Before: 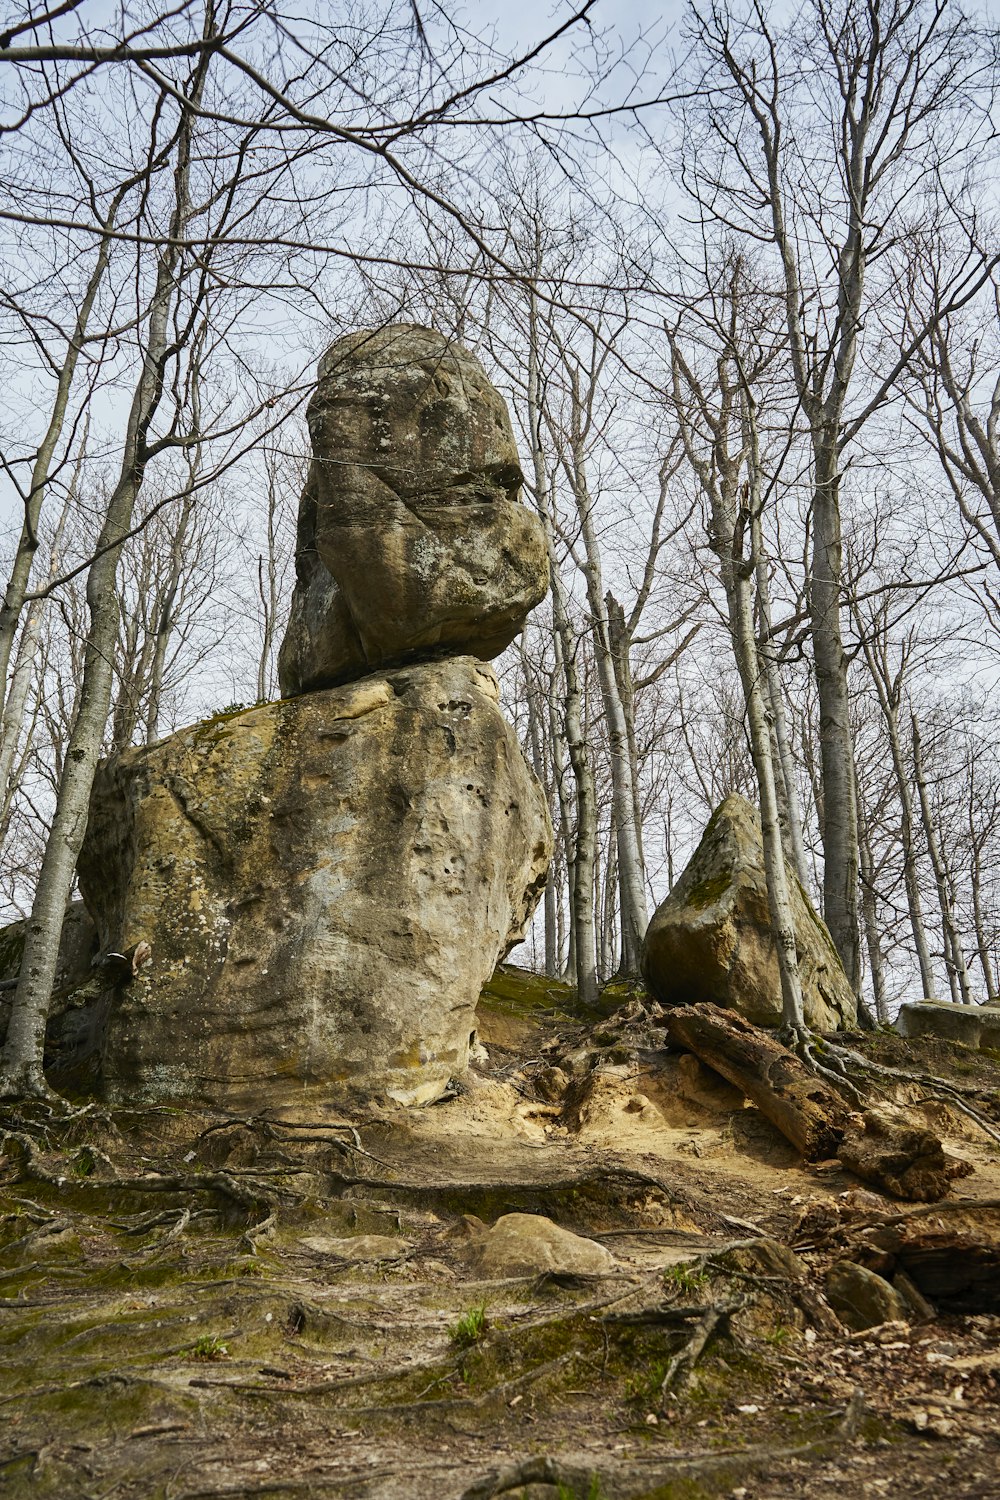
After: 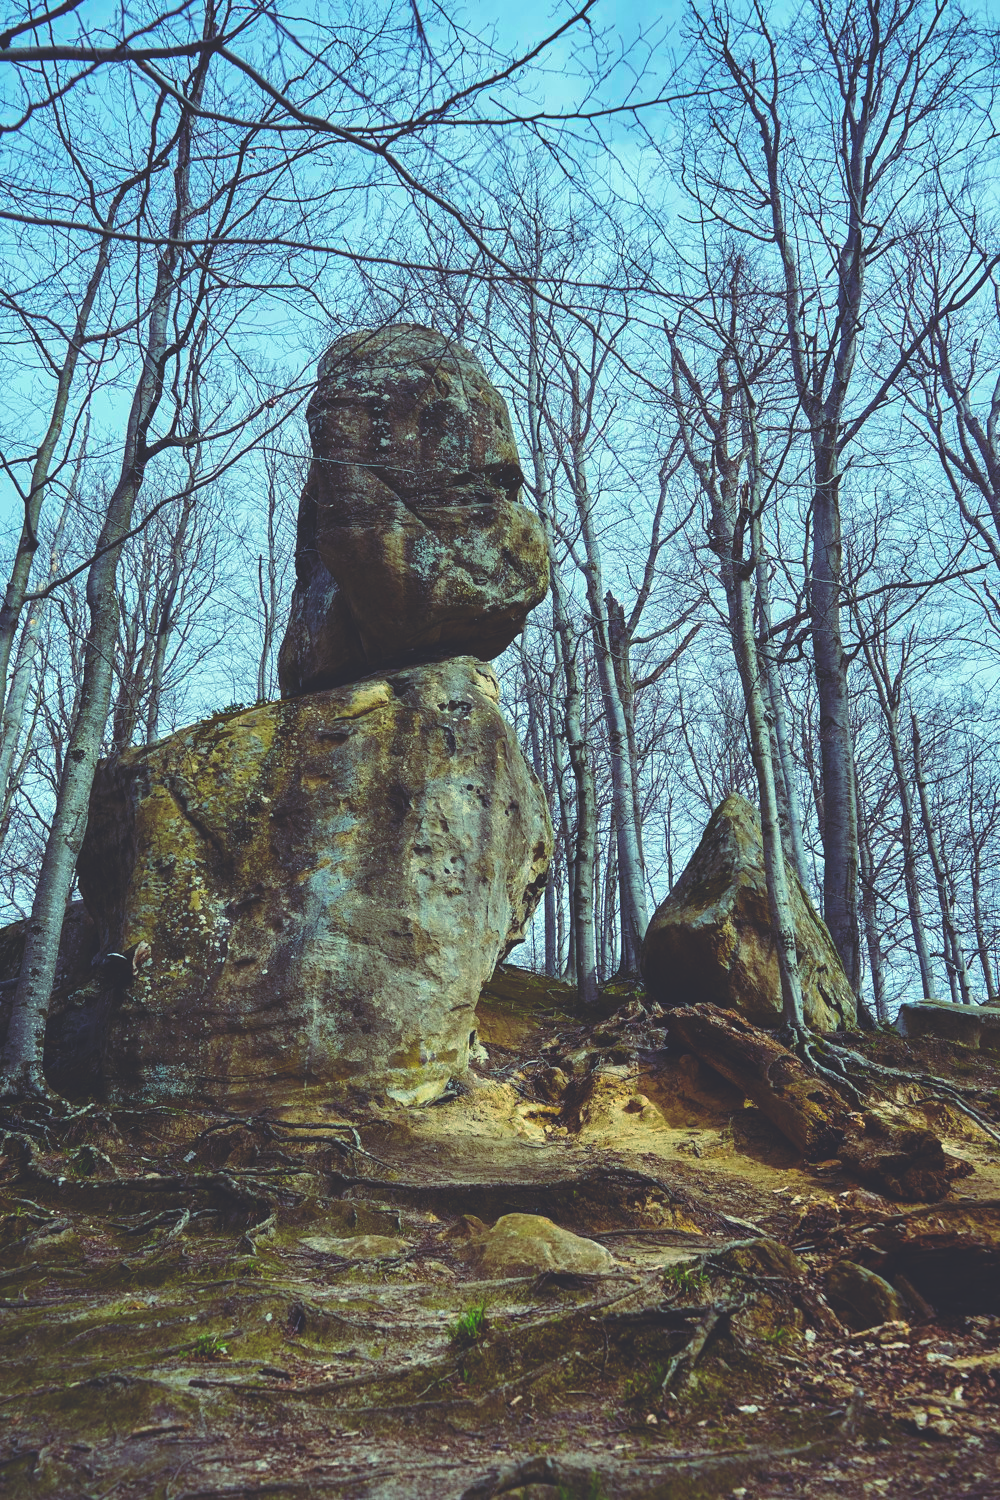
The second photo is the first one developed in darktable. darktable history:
color balance rgb: linear chroma grading › global chroma 15%, perceptual saturation grading › global saturation 30%
rgb curve: curves: ch0 [(0, 0.186) (0.314, 0.284) (0.576, 0.466) (0.805, 0.691) (0.936, 0.886)]; ch1 [(0, 0.186) (0.314, 0.284) (0.581, 0.534) (0.771, 0.746) (0.936, 0.958)]; ch2 [(0, 0.216) (0.275, 0.39) (1, 1)], mode RGB, independent channels, compensate middle gray true, preserve colors none
